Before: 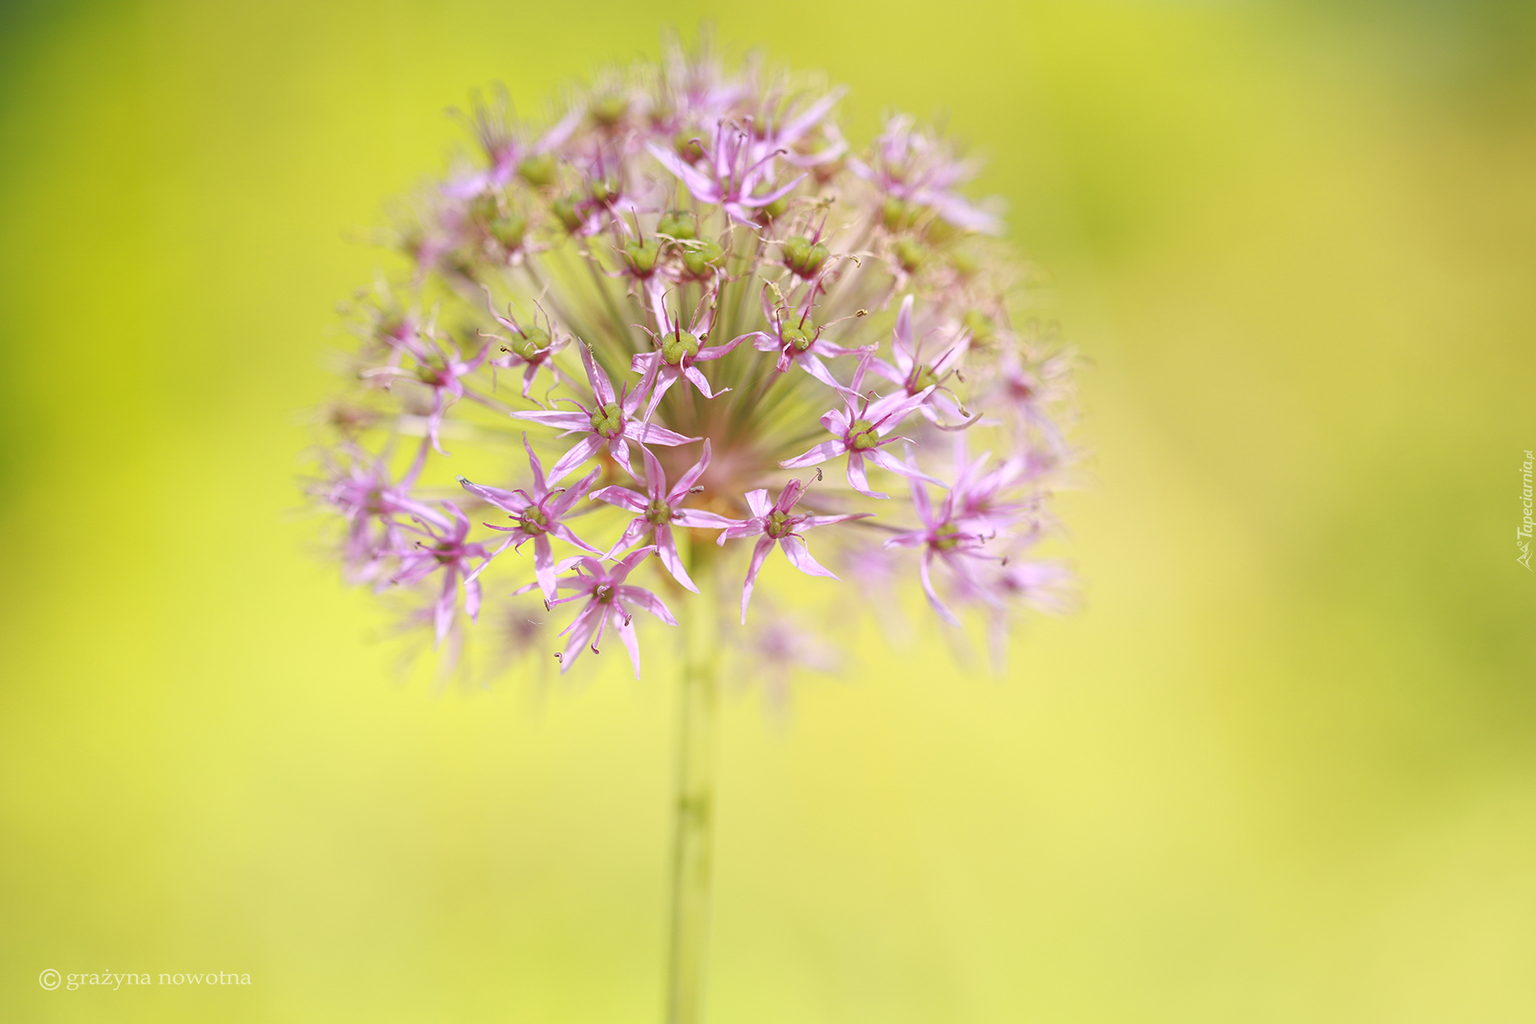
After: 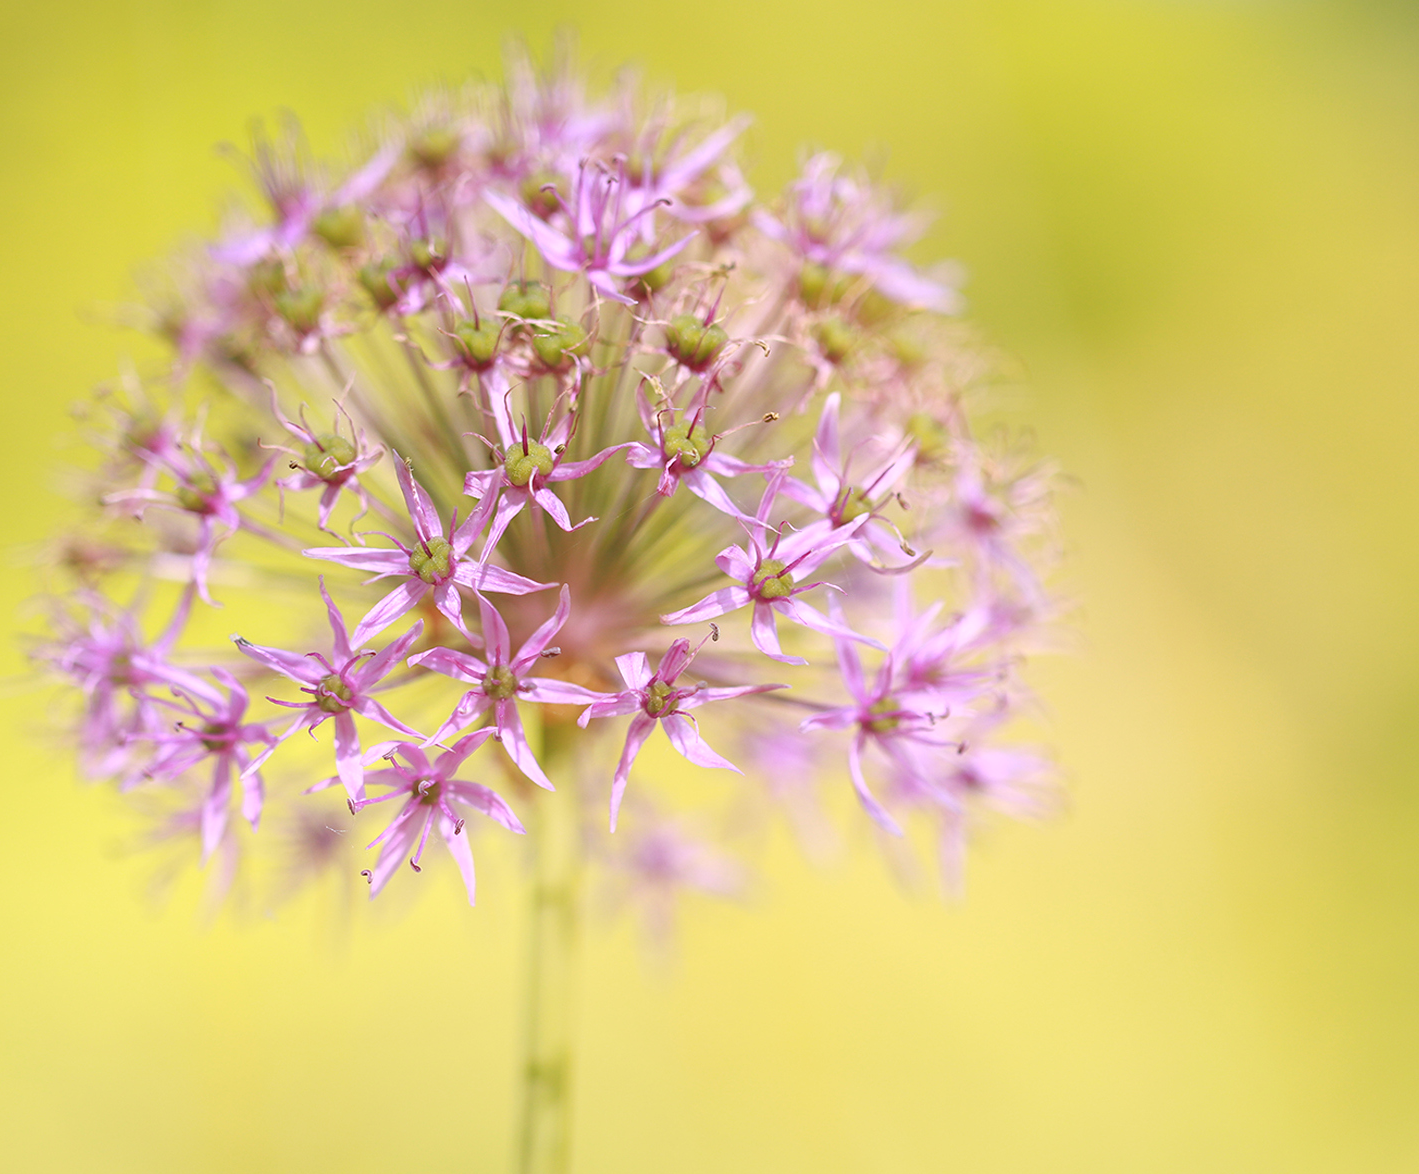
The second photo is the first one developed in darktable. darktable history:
tone equalizer: -7 EV 0.18 EV, -6 EV 0.12 EV, -5 EV 0.08 EV, -4 EV 0.04 EV, -2 EV -0.02 EV, -1 EV -0.04 EV, +0 EV -0.06 EV, luminance estimator HSV value / RGB max
rgb levels: preserve colors max RGB
white balance: red 1.05, blue 1.072
crop: left 18.479%, right 12.2%, bottom 13.971%
